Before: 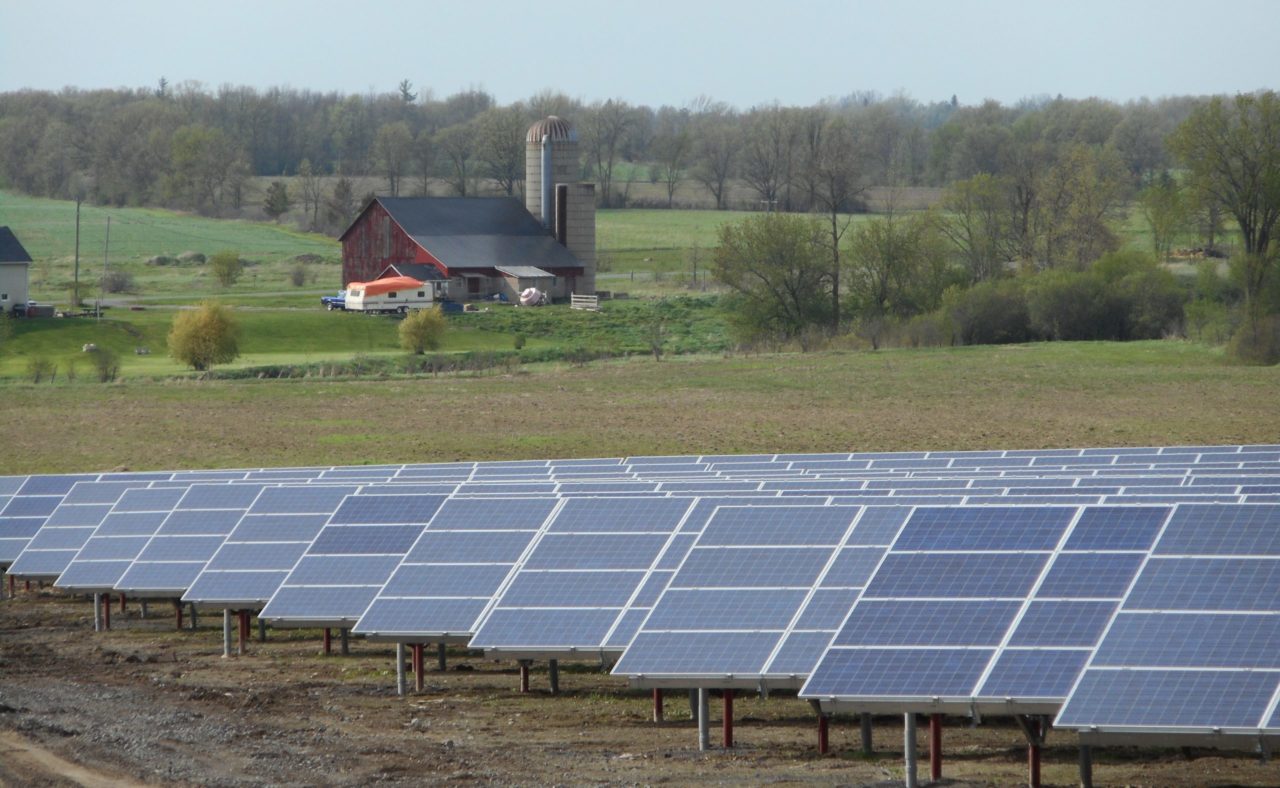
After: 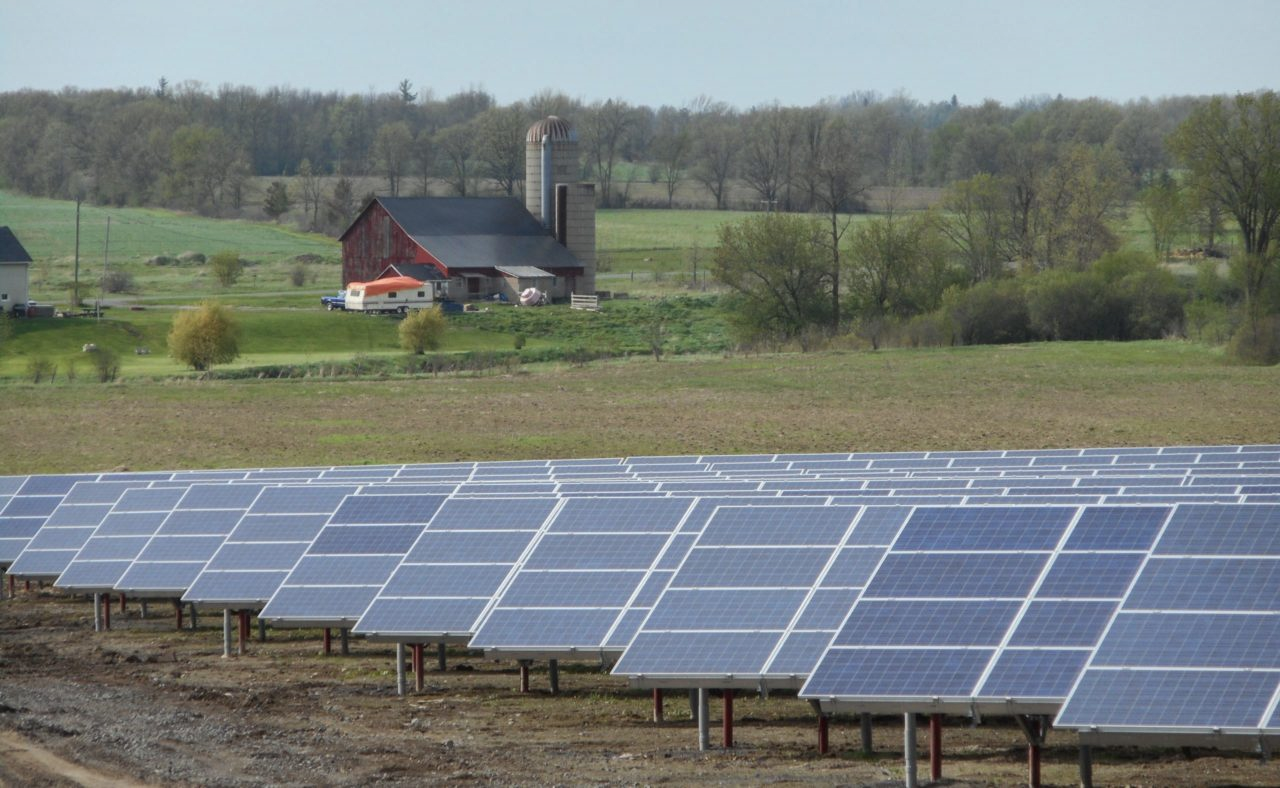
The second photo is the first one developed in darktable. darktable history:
contrast equalizer: octaves 7, y [[0.6 ×6], [0.55 ×6], [0 ×6], [0 ×6], [0 ×6]], mix -0.3
local contrast: on, module defaults
shadows and highlights: white point adjustment 0.05, highlights color adjustment 55.9%, soften with gaussian
